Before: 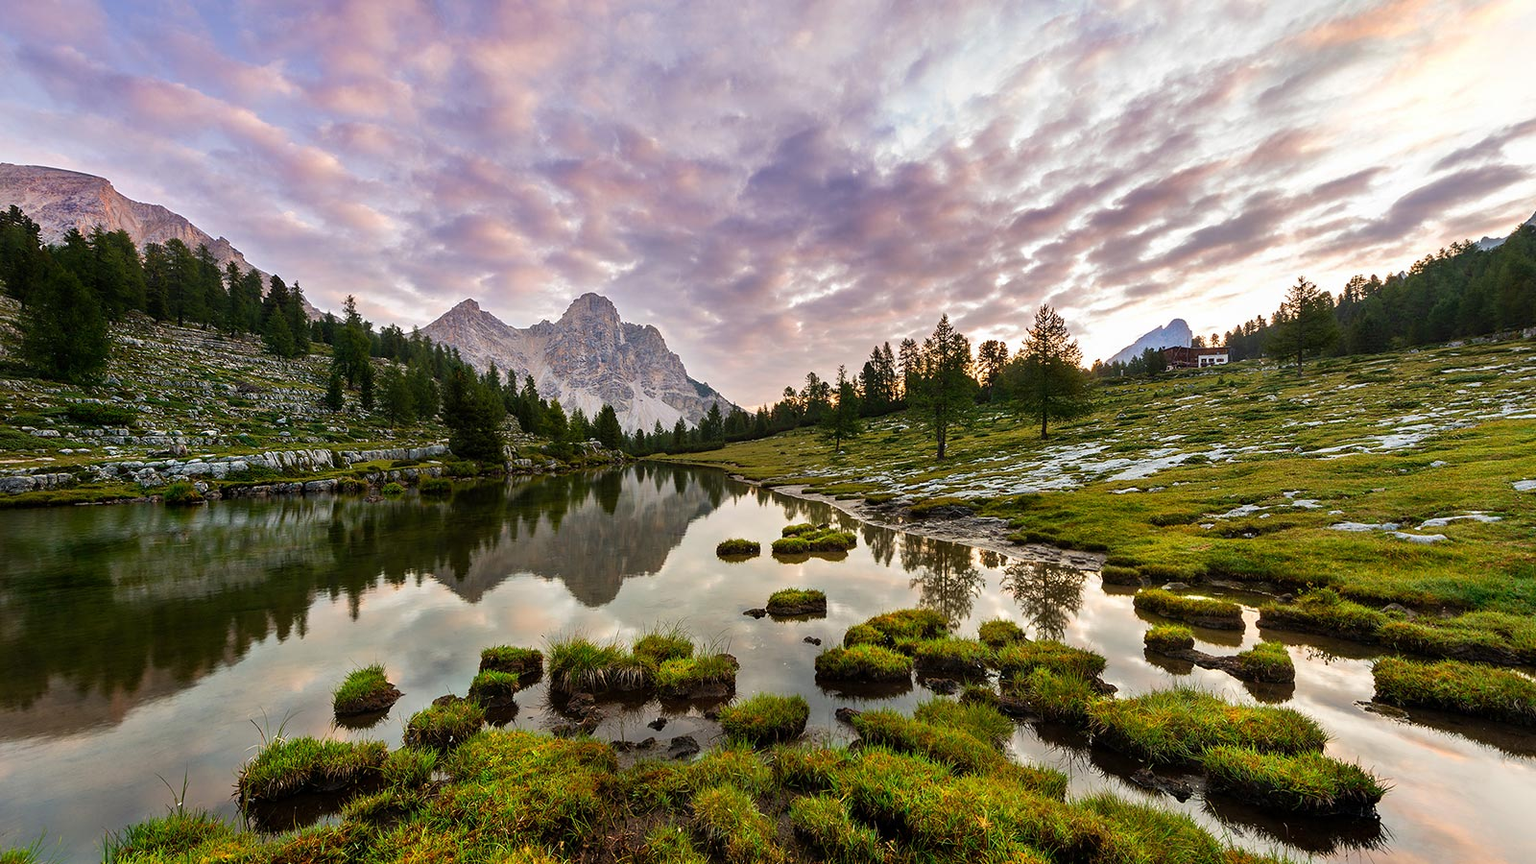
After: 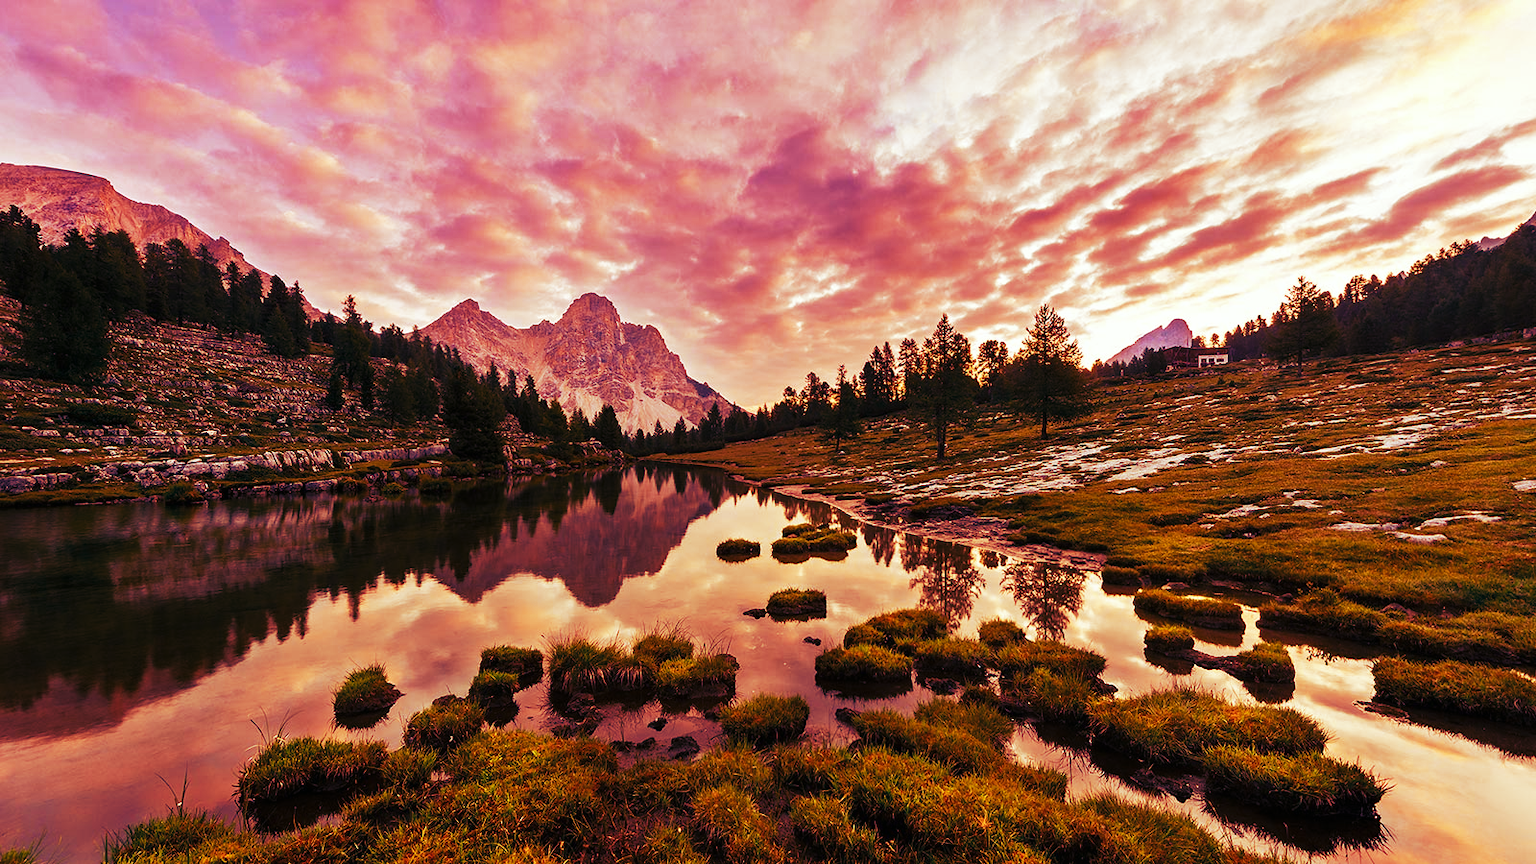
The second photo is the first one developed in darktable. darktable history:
tone curve: curves: ch0 [(0, 0) (0.003, 0.004) (0.011, 0.009) (0.025, 0.017) (0.044, 0.029) (0.069, 0.04) (0.1, 0.051) (0.136, 0.07) (0.177, 0.095) (0.224, 0.131) (0.277, 0.179) (0.335, 0.237) (0.399, 0.302) (0.468, 0.386) (0.543, 0.471) (0.623, 0.576) (0.709, 0.699) (0.801, 0.817) (0.898, 0.917) (1, 1)], preserve colors none
color look up table: target L [94.71, 93.91, 88.46, 89.55, 73.22, 69.31, 68.56, 63.42, 53.66, 47.33, 32.92, 27.1, 14.4, 200.2, 80.94, 71.82, 66.21, 62.59, 59.14, 54.84, 54.27, 52.22, 40.11, 32.46, 29.29, 11.87, 0.225, 99.8, 87.73, 77.63, 77.26, 73.73, 66.12, 65.42, 55.2, 53.37, 42.71, 52.97, 55.06, 48.22, 43.16, 28.33, 27.1, 16.04, 14.64, 70.53, 70.71, 50.72, 31.7], target a [-9.998, -16.48, -7.326, -41.4, -41.89, -22.16, 4.884, 6.819, -39.2, 30.99, -15.97, -28.26, -10.9, 0, 16.42, 19.97, 38.83, 32.79, 59.04, 50.71, 53.26, 40.13, 50.45, 28.53, 19.98, 24.57, -0.286, -2.119, 17.01, 12.07, 32.19, 10.77, 57.13, 33.69, 41.87, 52.14, 39.91, 59.6, 66.74, 52.05, 54.36, 22.98, 41.48, 24.56, 41.92, -18.14, -1.147, 26.19, 3.62], target b [49.84, 9.521, 70.13, 56.38, 18.71, 53.11, 48, 27.71, 33.62, 28.27, -9.966, 31.32, -13.74, 0, 22.86, 44.28, 45.82, 55.41, 27.46, 37.56, 49.16, 21.23, 32.52, 1.241, 40.16, 15.97, -0.102, 2.414, -13.68, -26.66, -26.63, 15.53, -31.36, 10.19, -5.383, 17.18, -80.62, 4.963, -49.62, -27.46, 11.51, -51.81, -20.32, -45.27, -56.89, -32.27, -13.64, -46.23, -33.59], num patches 49
